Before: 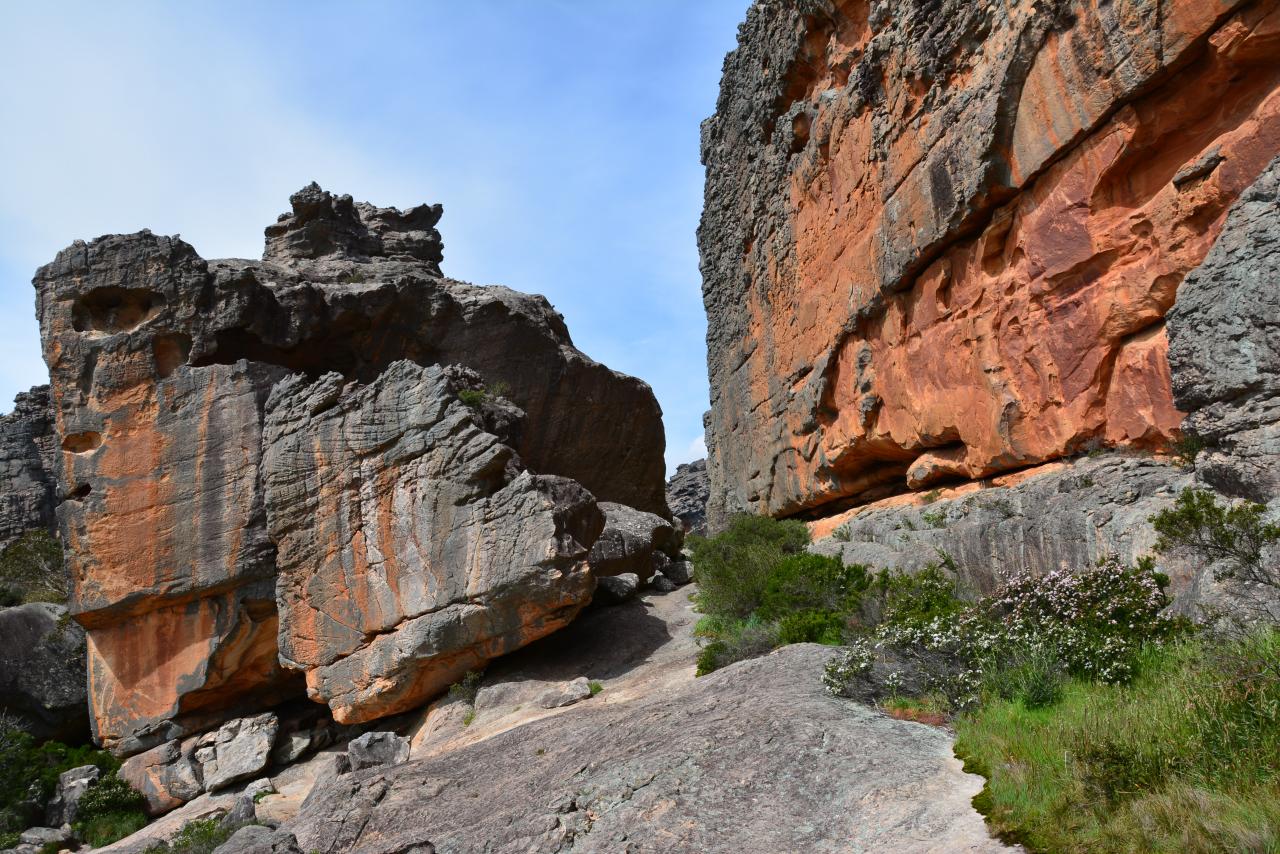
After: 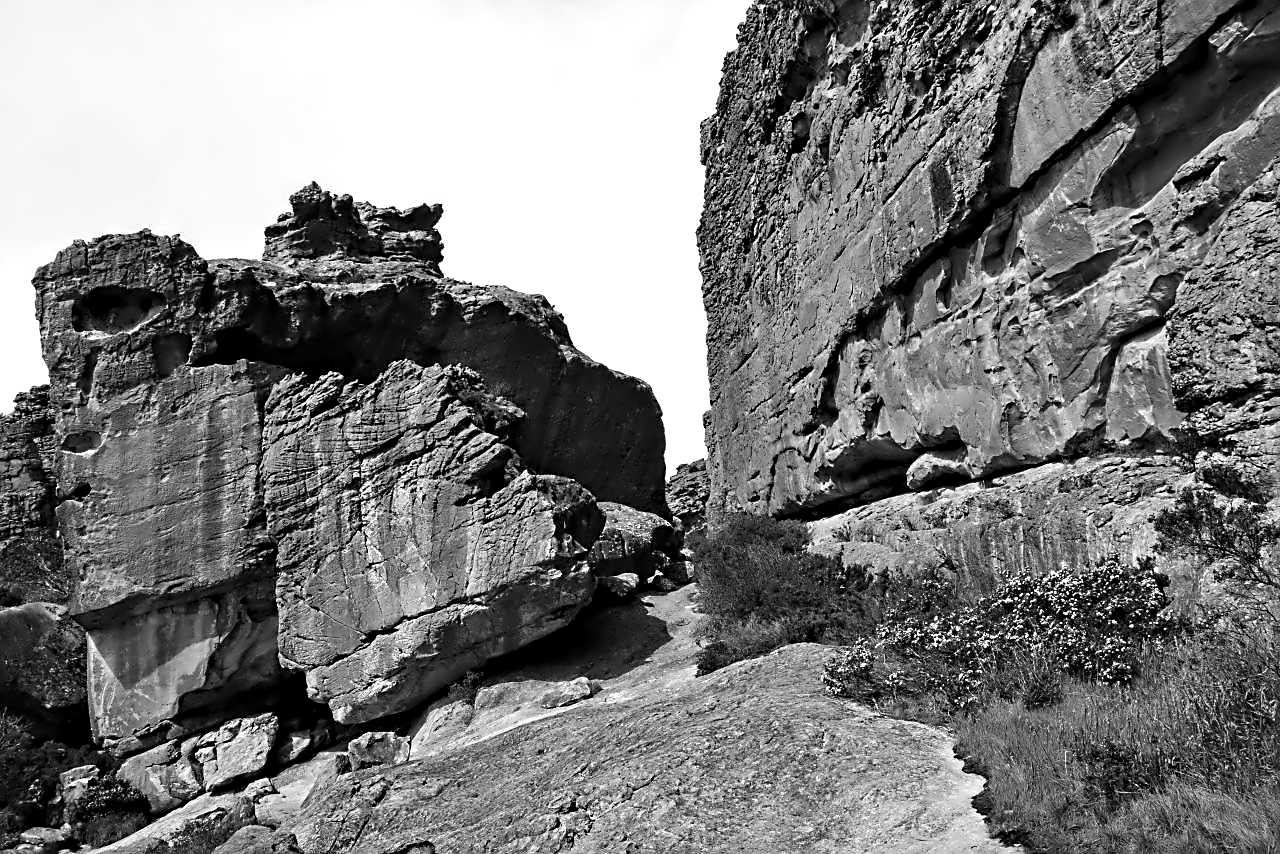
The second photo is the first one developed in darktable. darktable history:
sharpen: on, module defaults
color zones: curves: ch0 [(0, 0.613) (0.01, 0.613) (0.245, 0.448) (0.498, 0.529) (0.642, 0.665) (0.879, 0.777) (0.99, 0.613)]; ch1 [(0, 0) (0.143, 0) (0.286, 0) (0.429, 0) (0.571, 0) (0.714, 0) (0.857, 0)]
contrast equalizer: octaves 7, y [[0.5, 0.542, 0.583, 0.625, 0.667, 0.708], [0.5 ×6], [0.5 ×6], [0, 0.033, 0.067, 0.1, 0.133, 0.167], [0, 0.05, 0.1, 0.15, 0.2, 0.25]]
